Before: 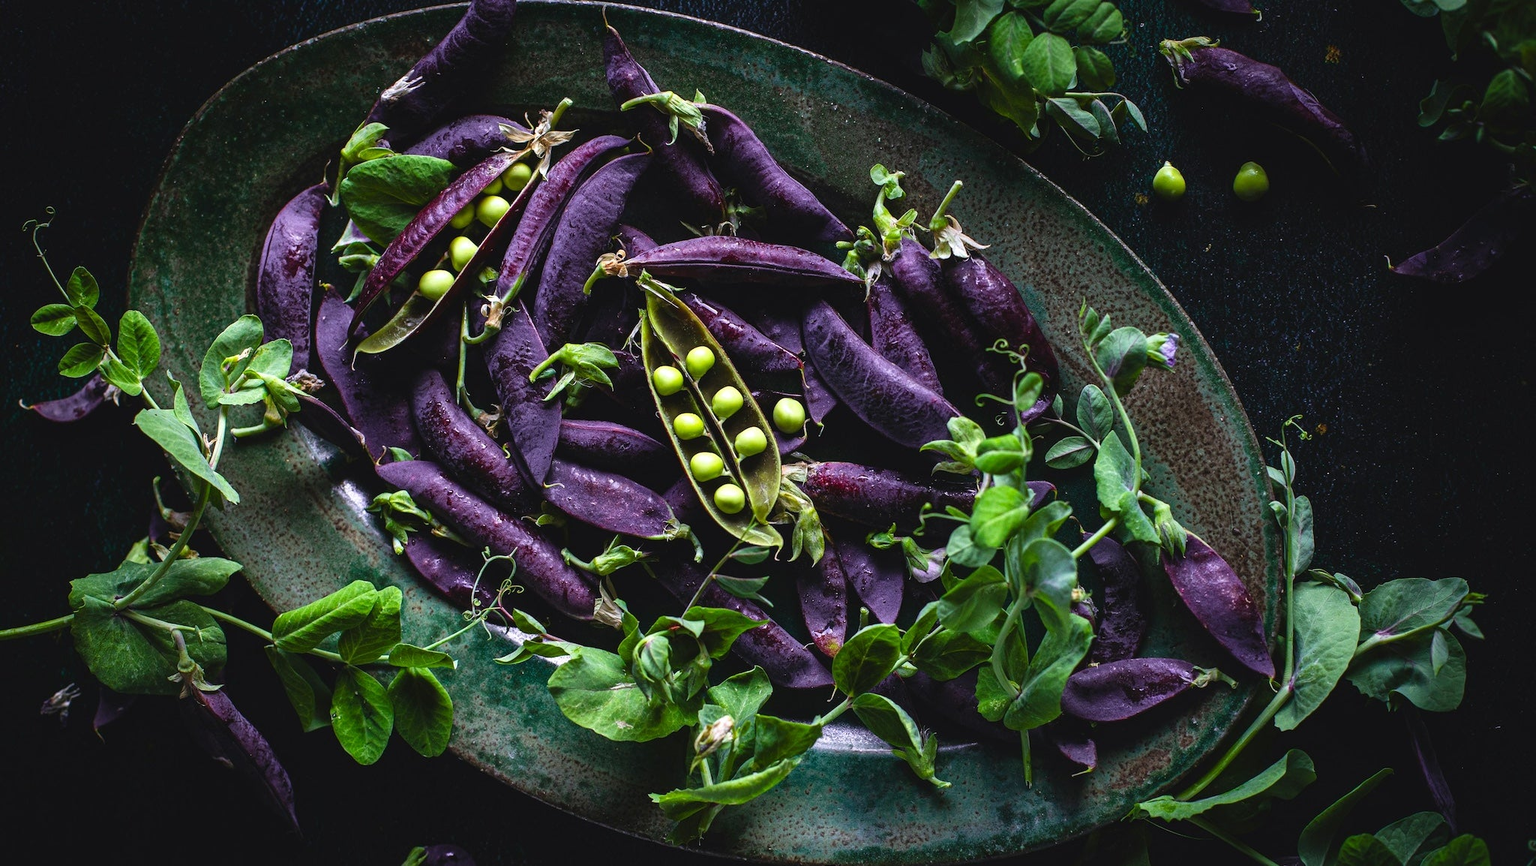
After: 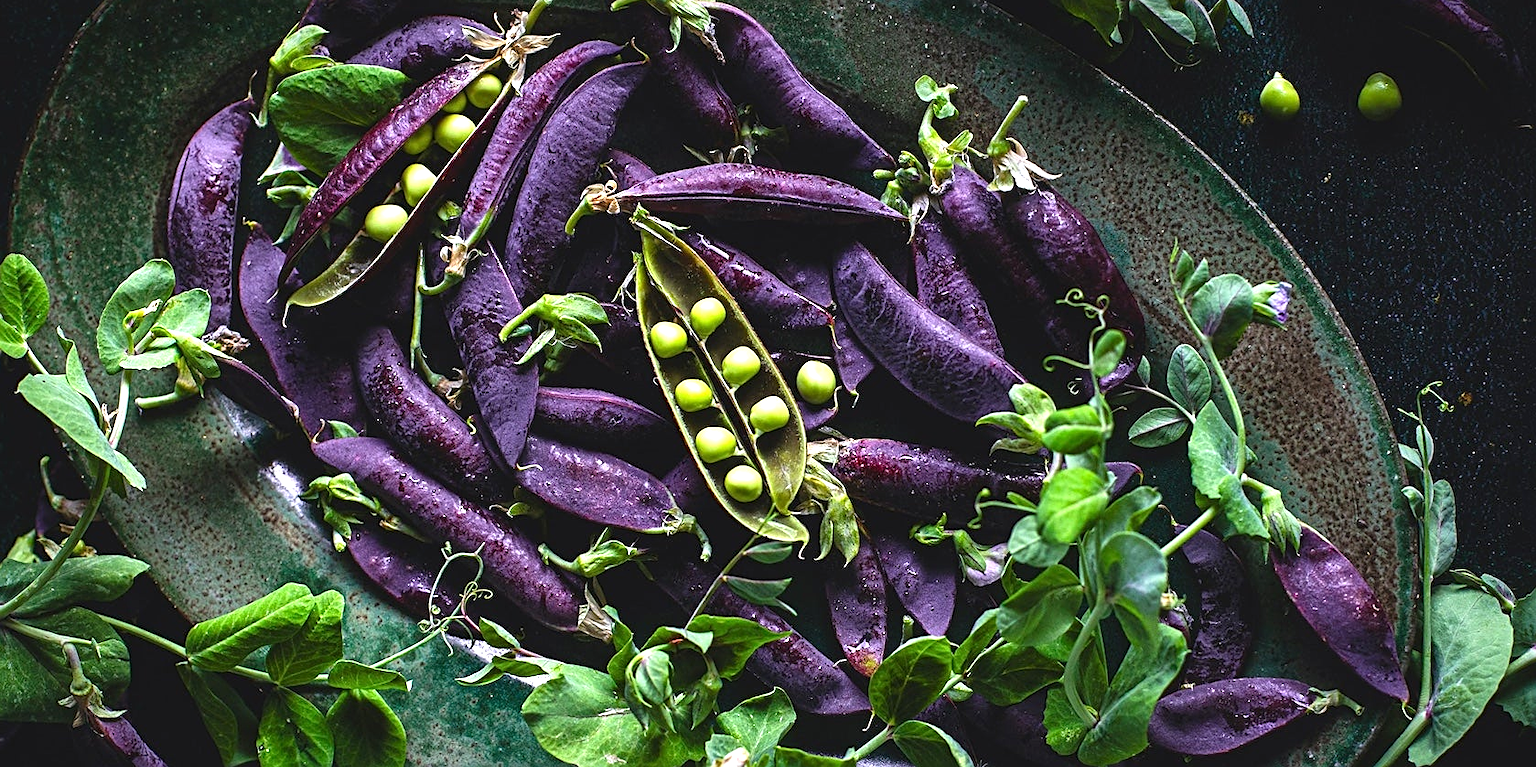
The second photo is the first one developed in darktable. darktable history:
exposure: exposure 0.515 EV, compensate highlight preservation false
sharpen: on, module defaults
tone equalizer: on, module defaults
crop: left 7.856%, top 11.836%, right 10.12%, bottom 15.387%
